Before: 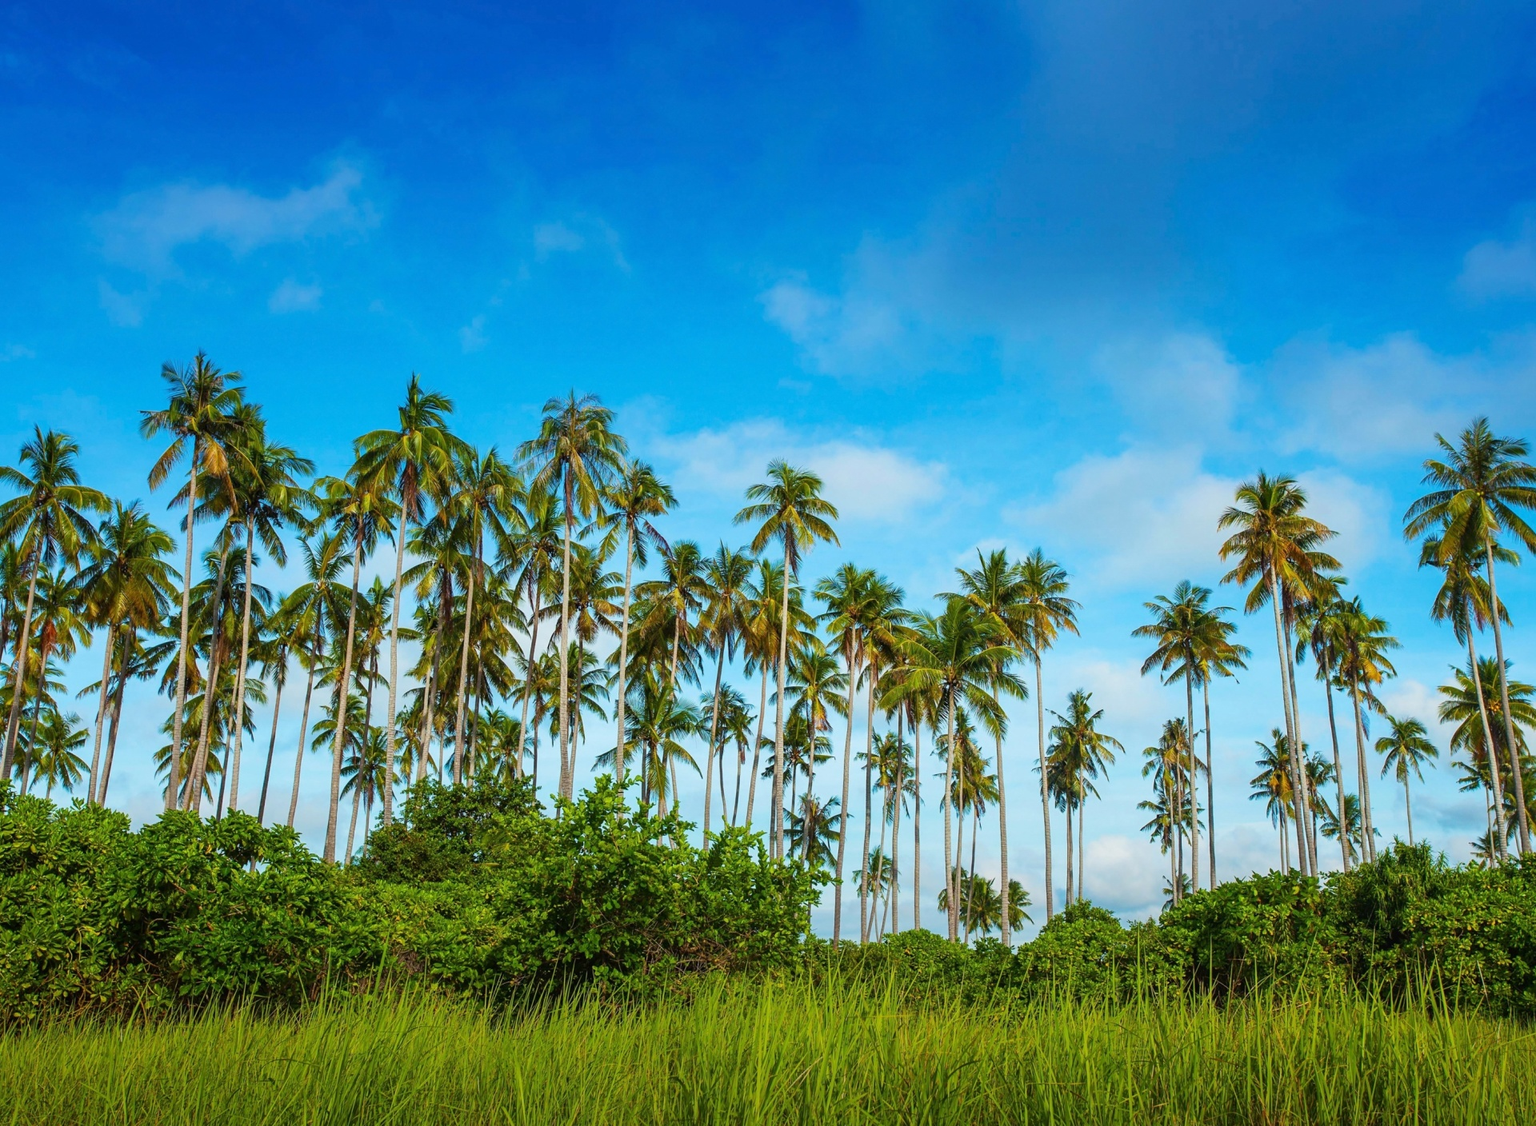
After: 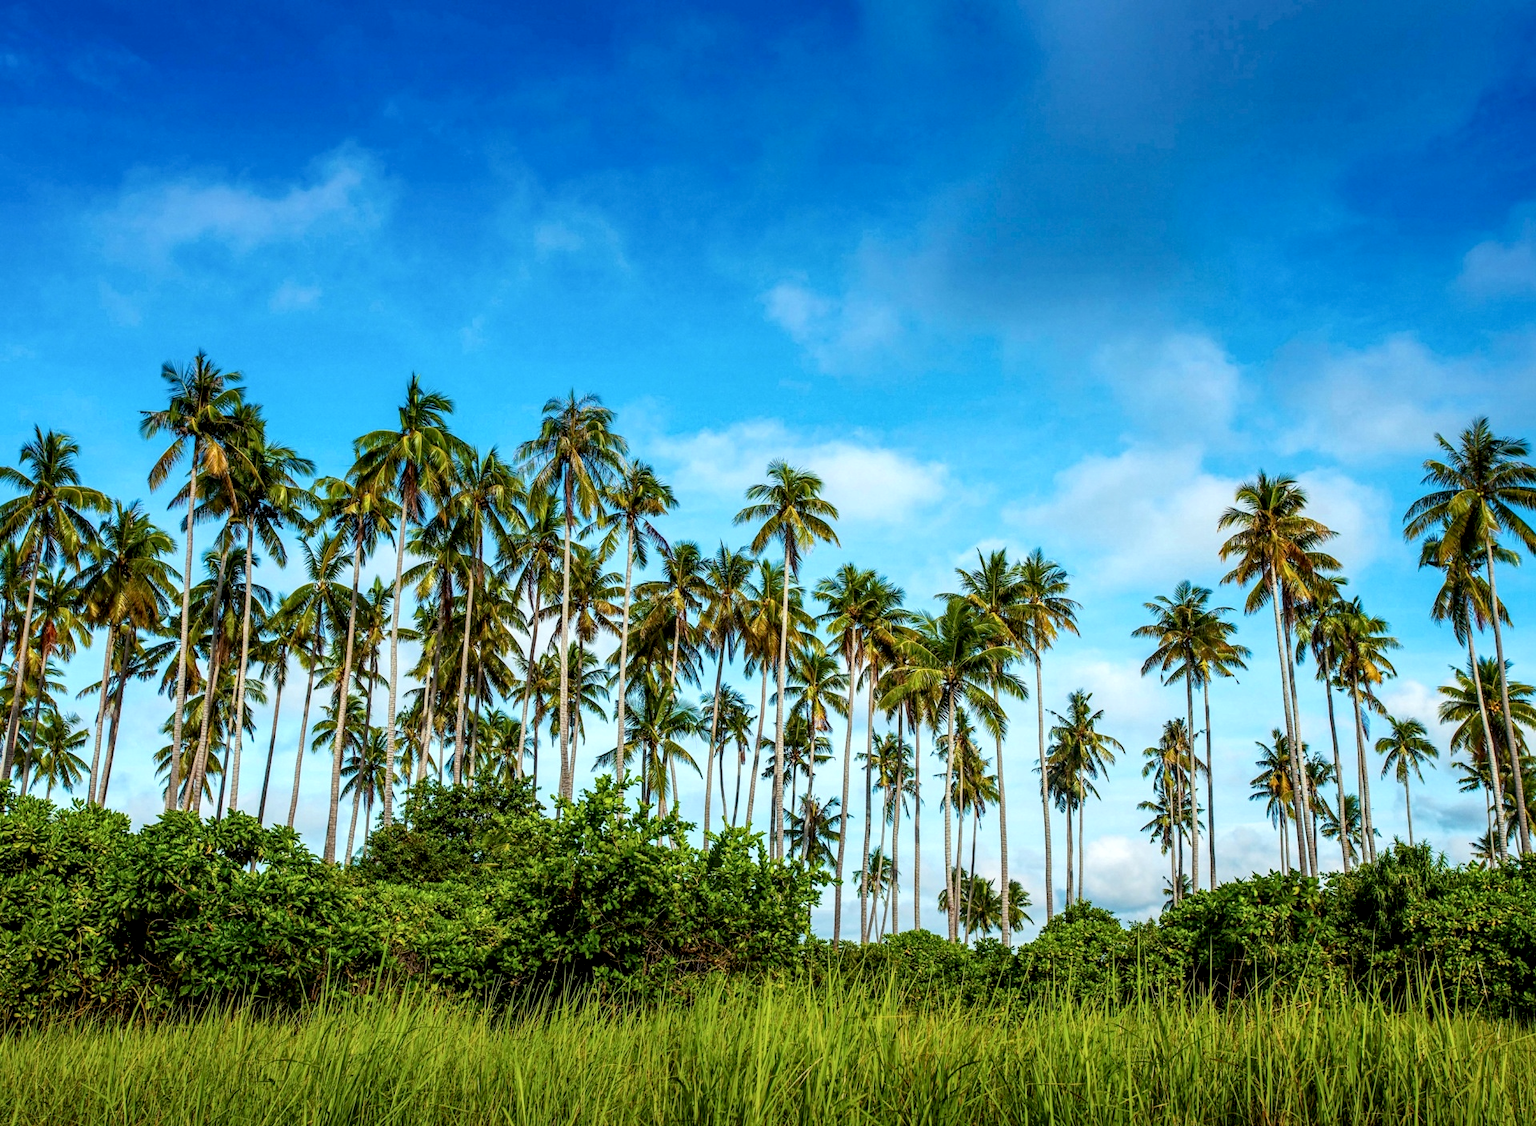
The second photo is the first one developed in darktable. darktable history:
tone equalizer: on, module defaults
local contrast: highlights 60%, shadows 59%, detail 160%
exposure: black level correction 0.001, compensate exposure bias true, compensate highlight preservation false
